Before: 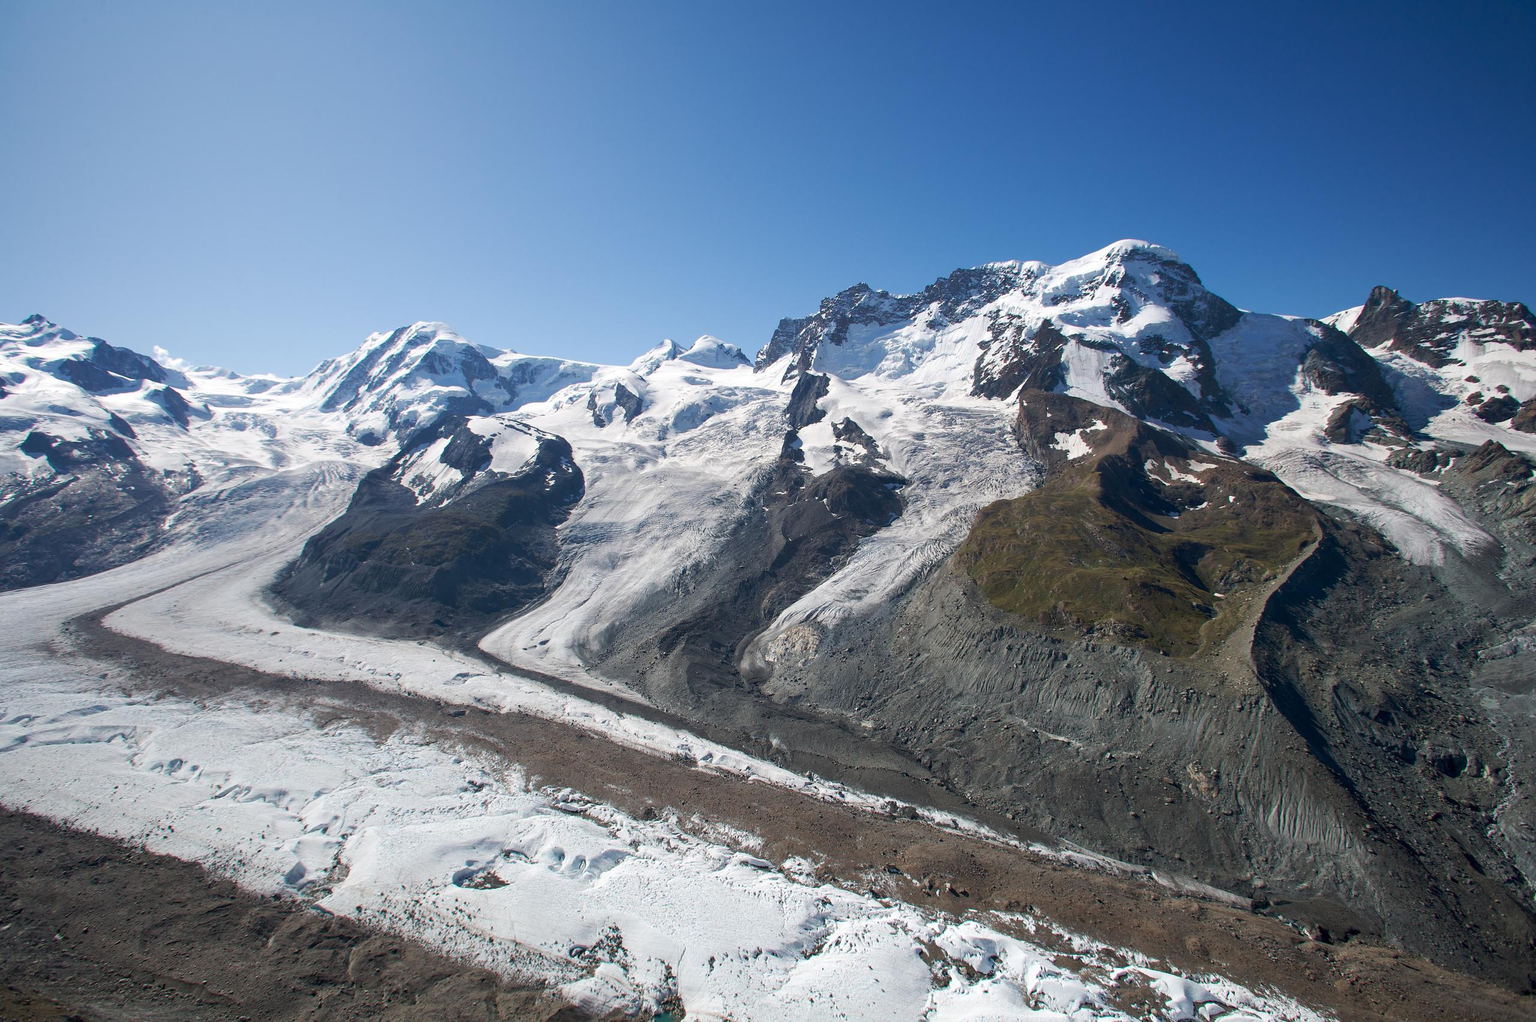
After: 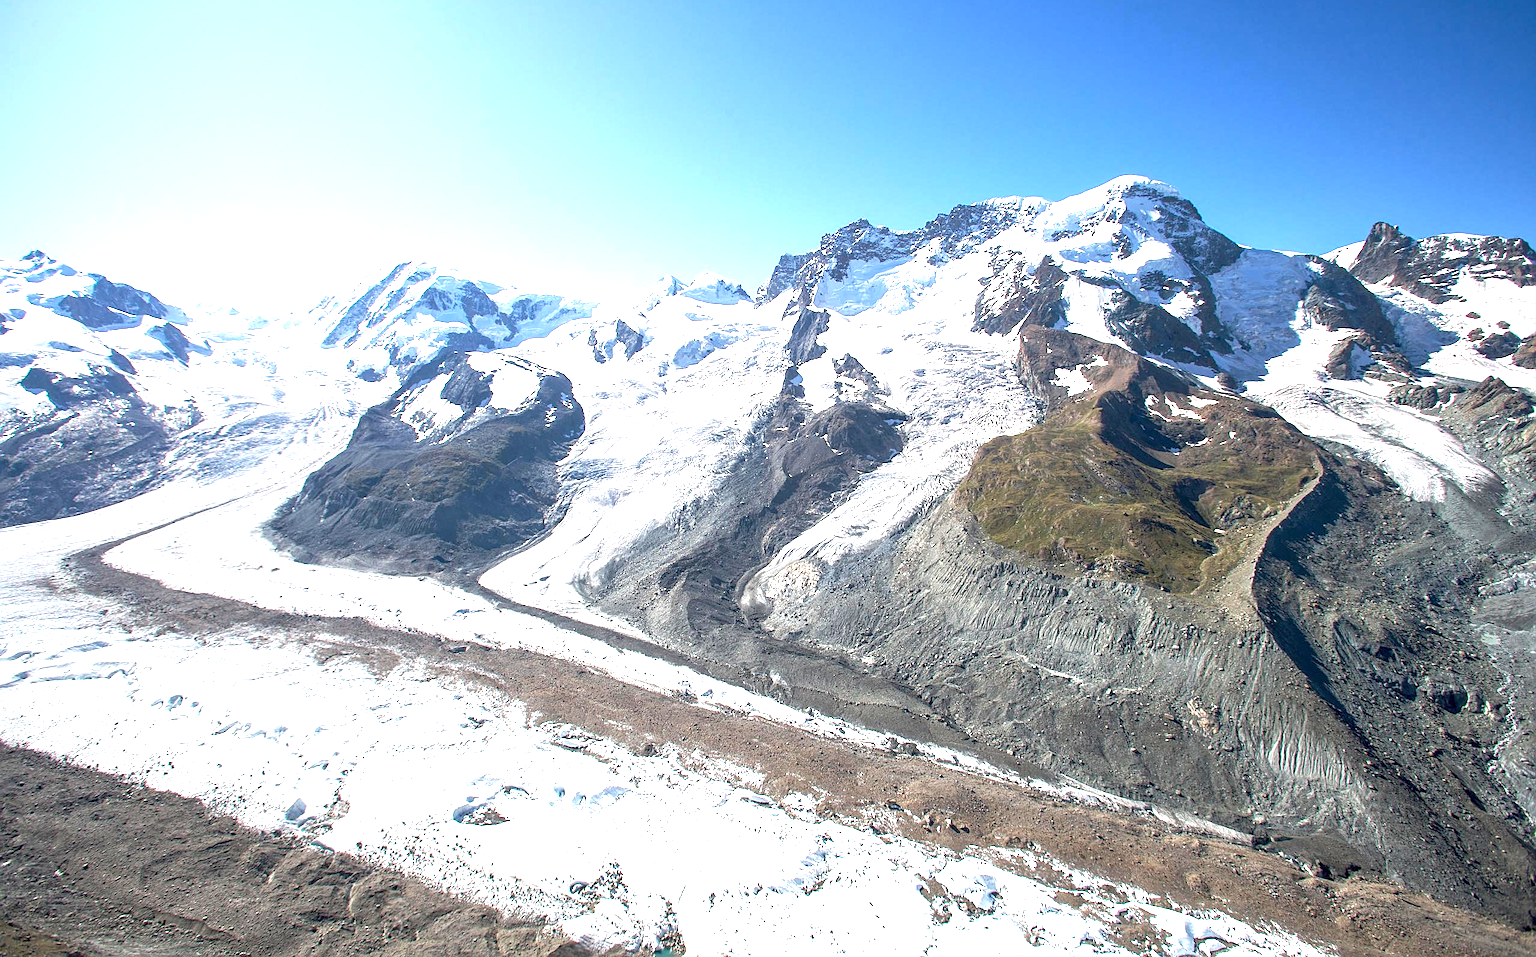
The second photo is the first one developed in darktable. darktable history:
exposure: exposure 1.493 EV, compensate exposure bias true, compensate highlight preservation false
crop and rotate: top 6.324%
sharpen: on, module defaults
local contrast: on, module defaults
